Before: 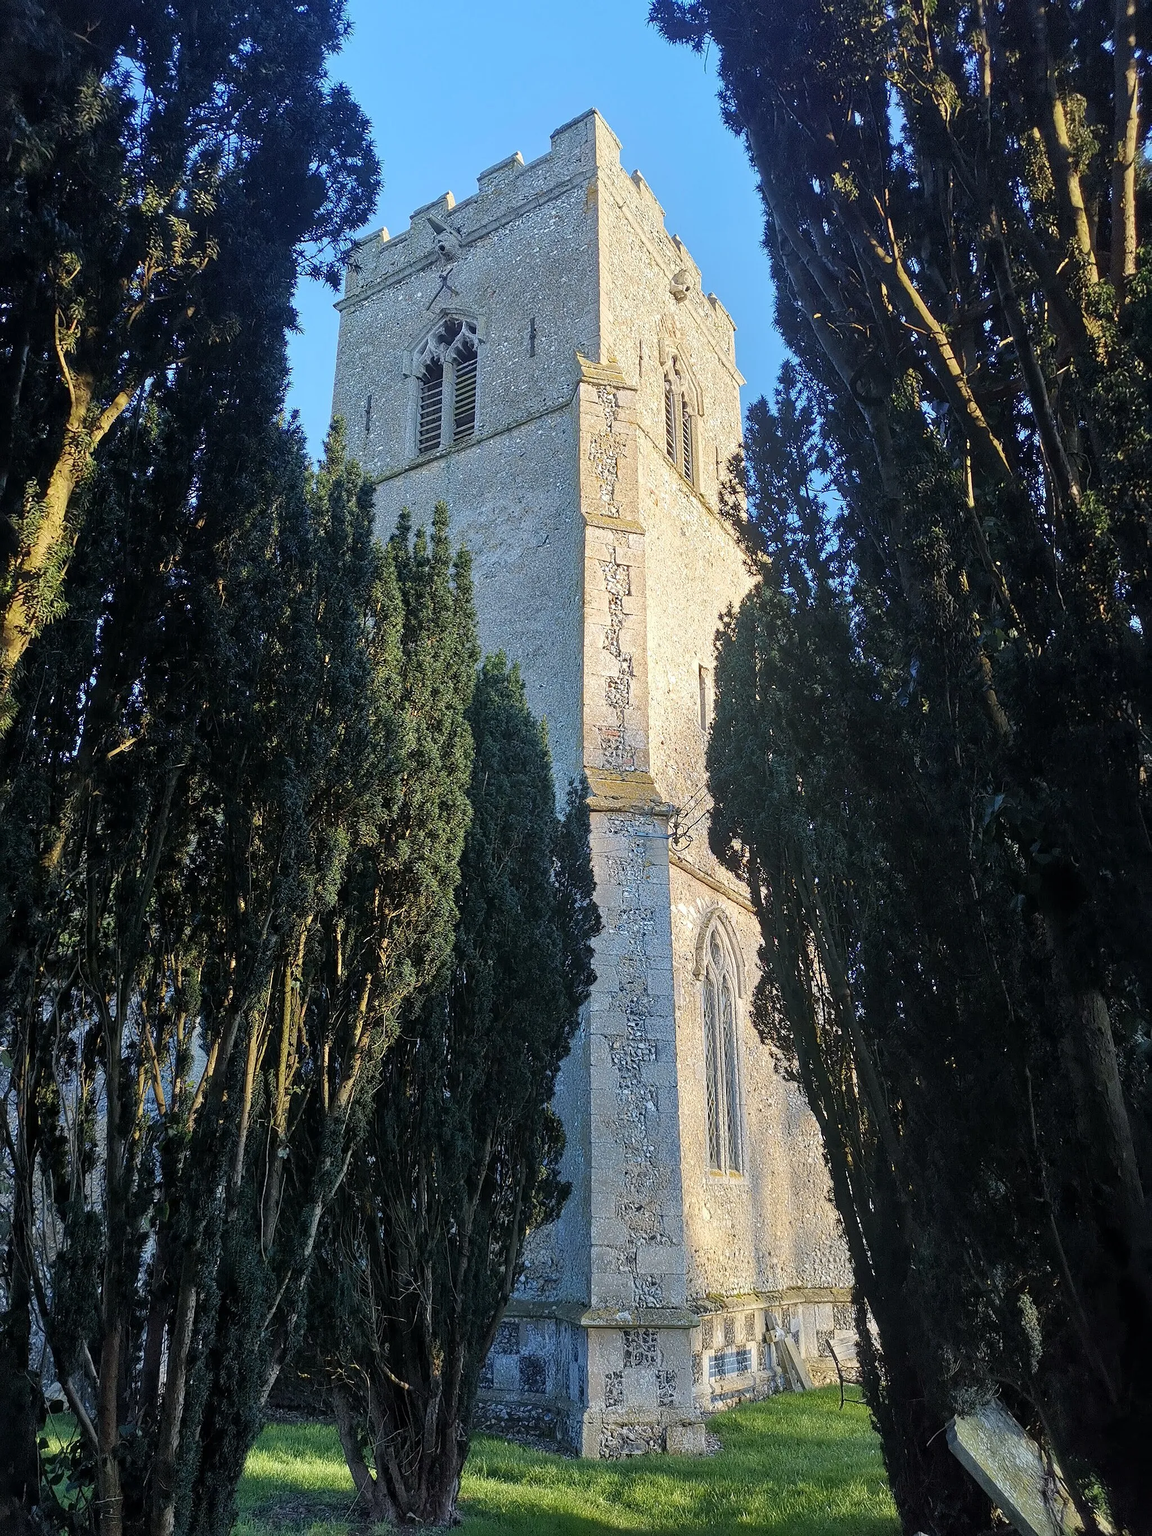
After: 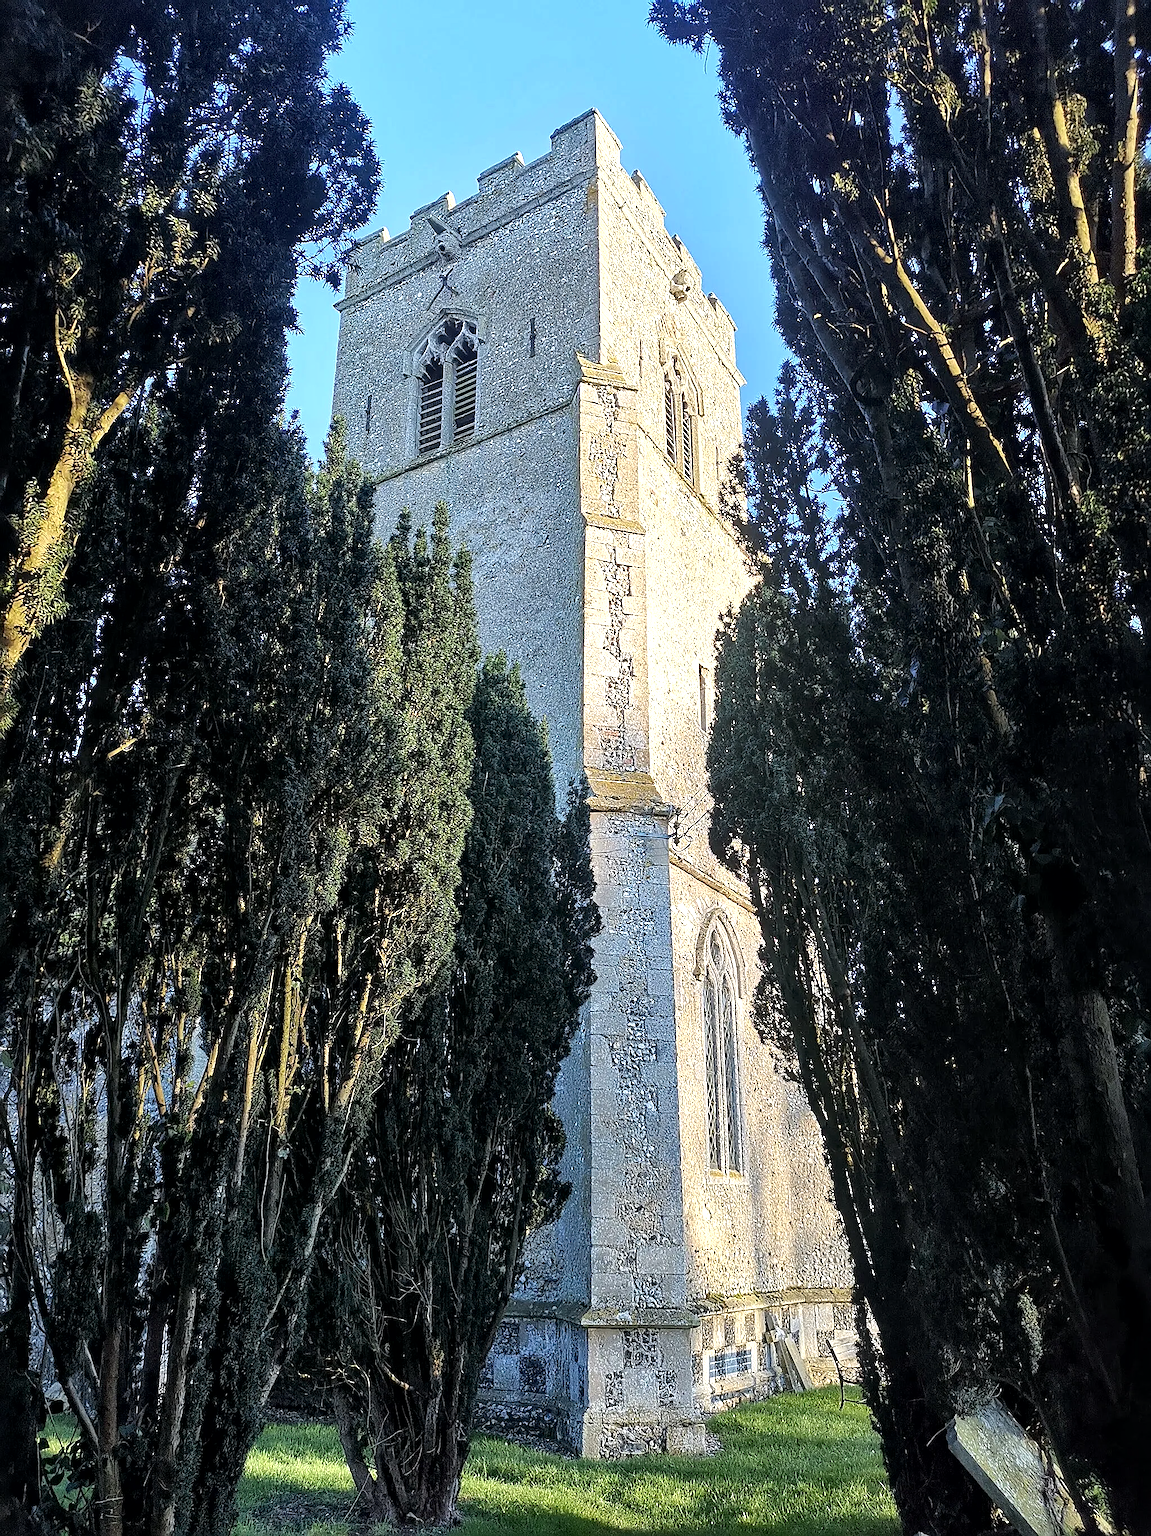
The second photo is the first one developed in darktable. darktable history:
tone equalizer: -8 EV -0.396 EV, -7 EV -0.378 EV, -6 EV -0.332 EV, -5 EV -0.225 EV, -3 EV 0.217 EV, -2 EV 0.321 EV, -1 EV 0.369 EV, +0 EV 0.413 EV, mask exposure compensation -0.509 EV
sharpen: amount 0.5
local contrast: mode bilateral grid, contrast 26, coarseness 61, detail 150%, midtone range 0.2
exposure: exposure -0.012 EV, compensate highlight preservation false
